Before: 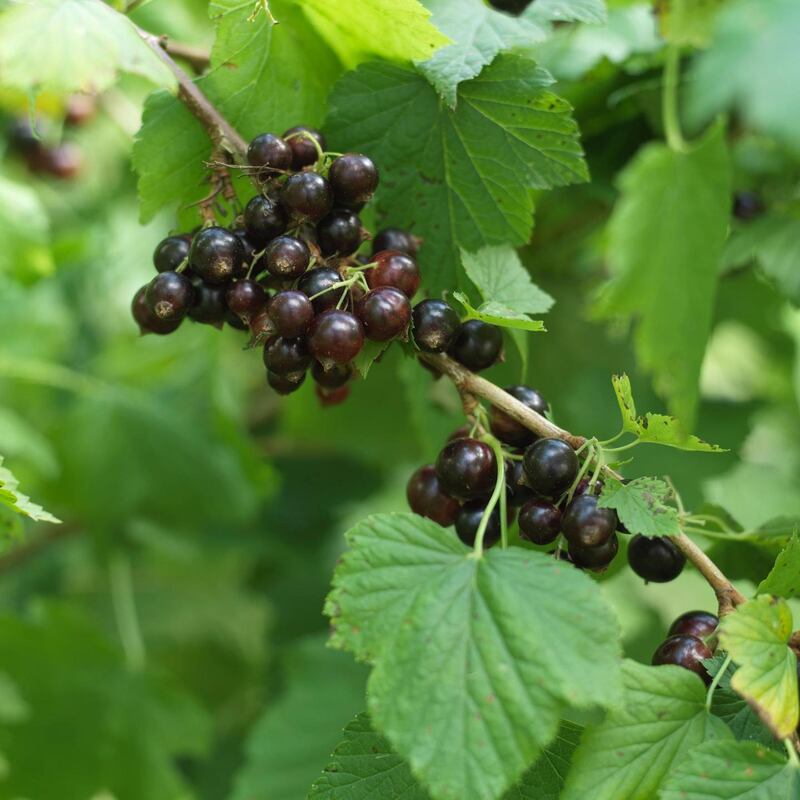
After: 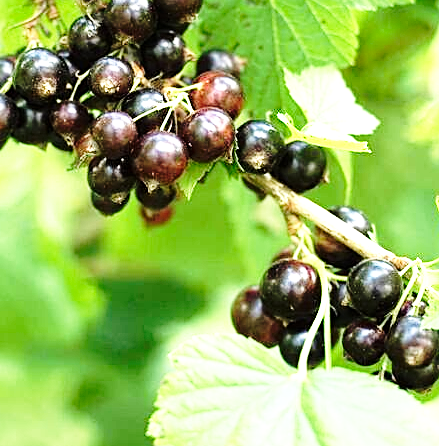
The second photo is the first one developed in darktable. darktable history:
contrast brightness saturation: contrast 0.054
exposure: black level correction 0, exposure 0.693 EV, compensate highlight preservation false
crop and rotate: left 22.079%, top 22.453%, right 22.964%, bottom 21.772%
local contrast: highlights 100%, shadows 100%, detail 119%, midtone range 0.2
sharpen: on, module defaults
base curve: curves: ch0 [(0, 0) (0.028, 0.03) (0.121, 0.232) (0.46, 0.748) (0.859, 0.968) (1, 1)], preserve colors none
tone equalizer: -8 EV -1.1 EV, -7 EV -1.03 EV, -6 EV -0.871 EV, -5 EV -0.574 EV, -3 EV 0.584 EV, -2 EV 0.85 EV, -1 EV 0.991 EV, +0 EV 1.06 EV
